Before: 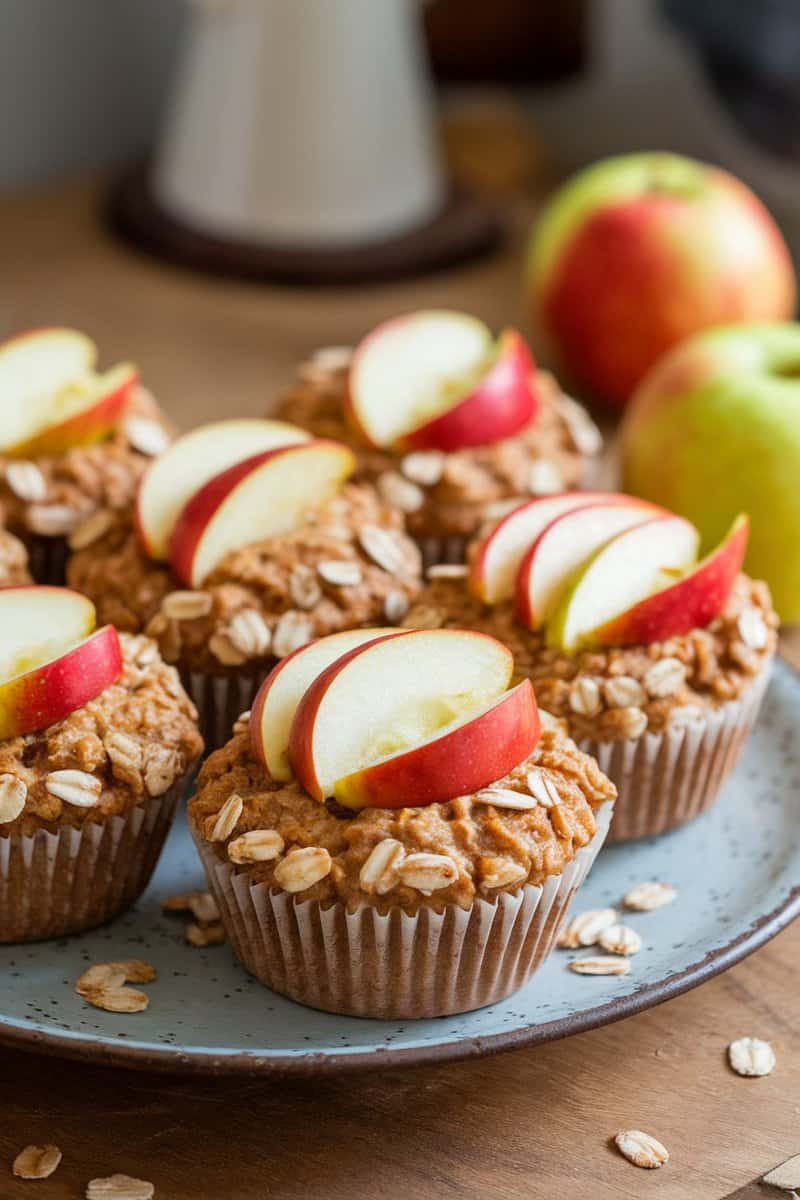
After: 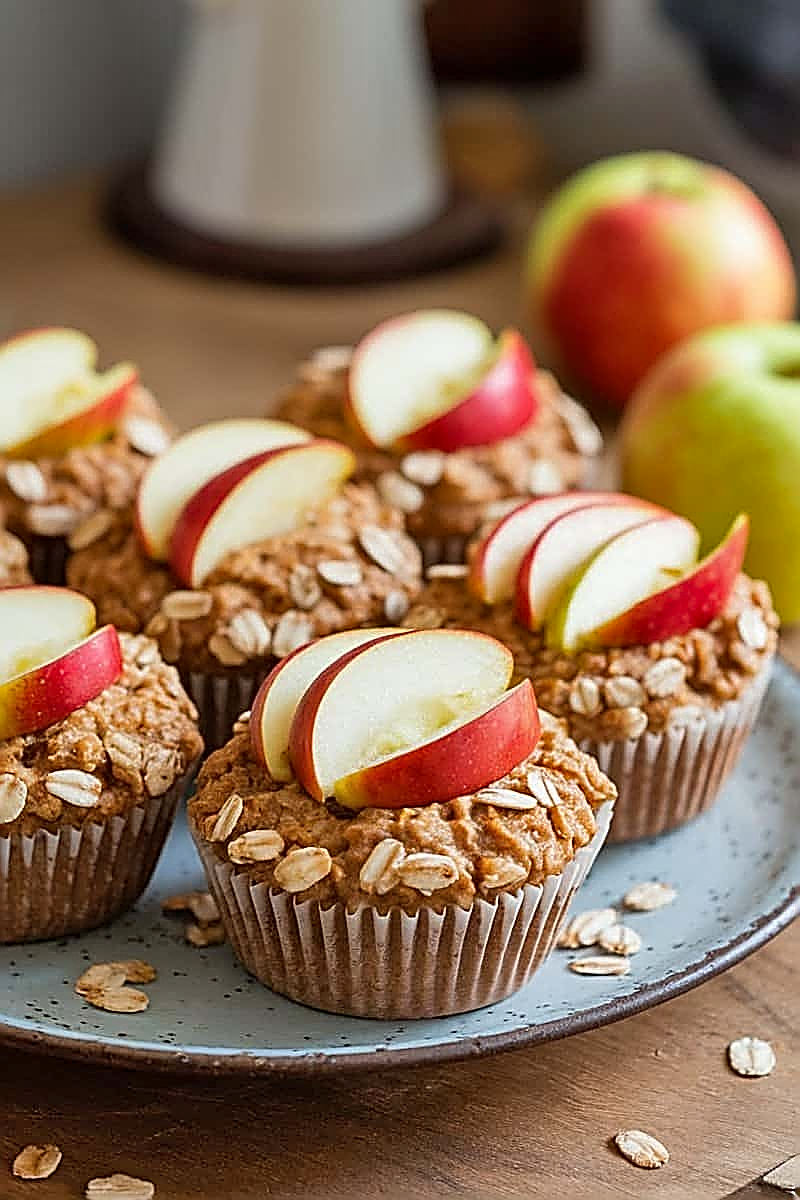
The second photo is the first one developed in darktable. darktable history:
shadows and highlights: low approximation 0.01, soften with gaussian
sharpen: amount 1.862
